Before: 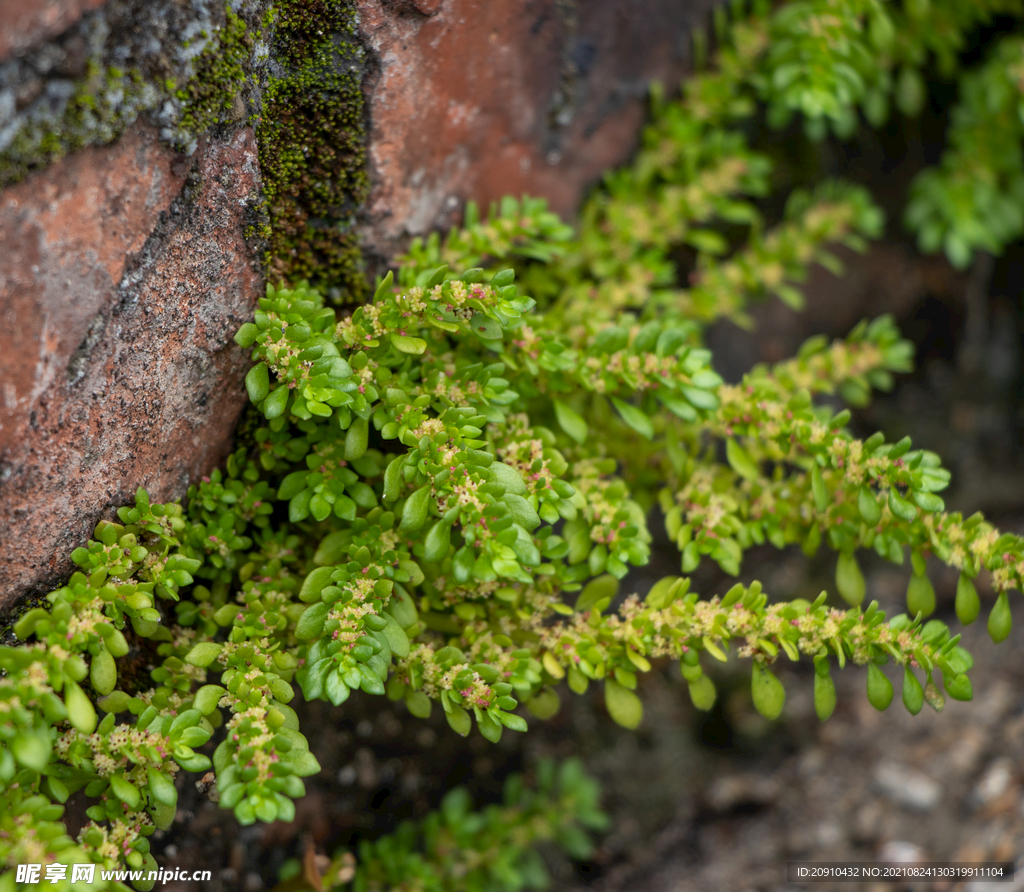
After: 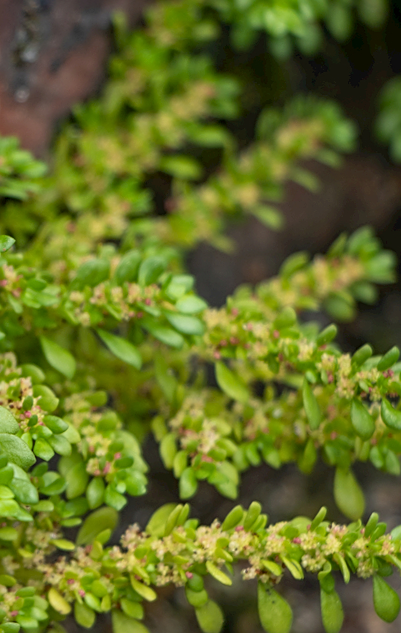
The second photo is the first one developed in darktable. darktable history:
crop and rotate: left 49.936%, top 10.094%, right 13.136%, bottom 24.256%
sharpen: on, module defaults
rotate and perspective: rotation -4.25°, automatic cropping off
